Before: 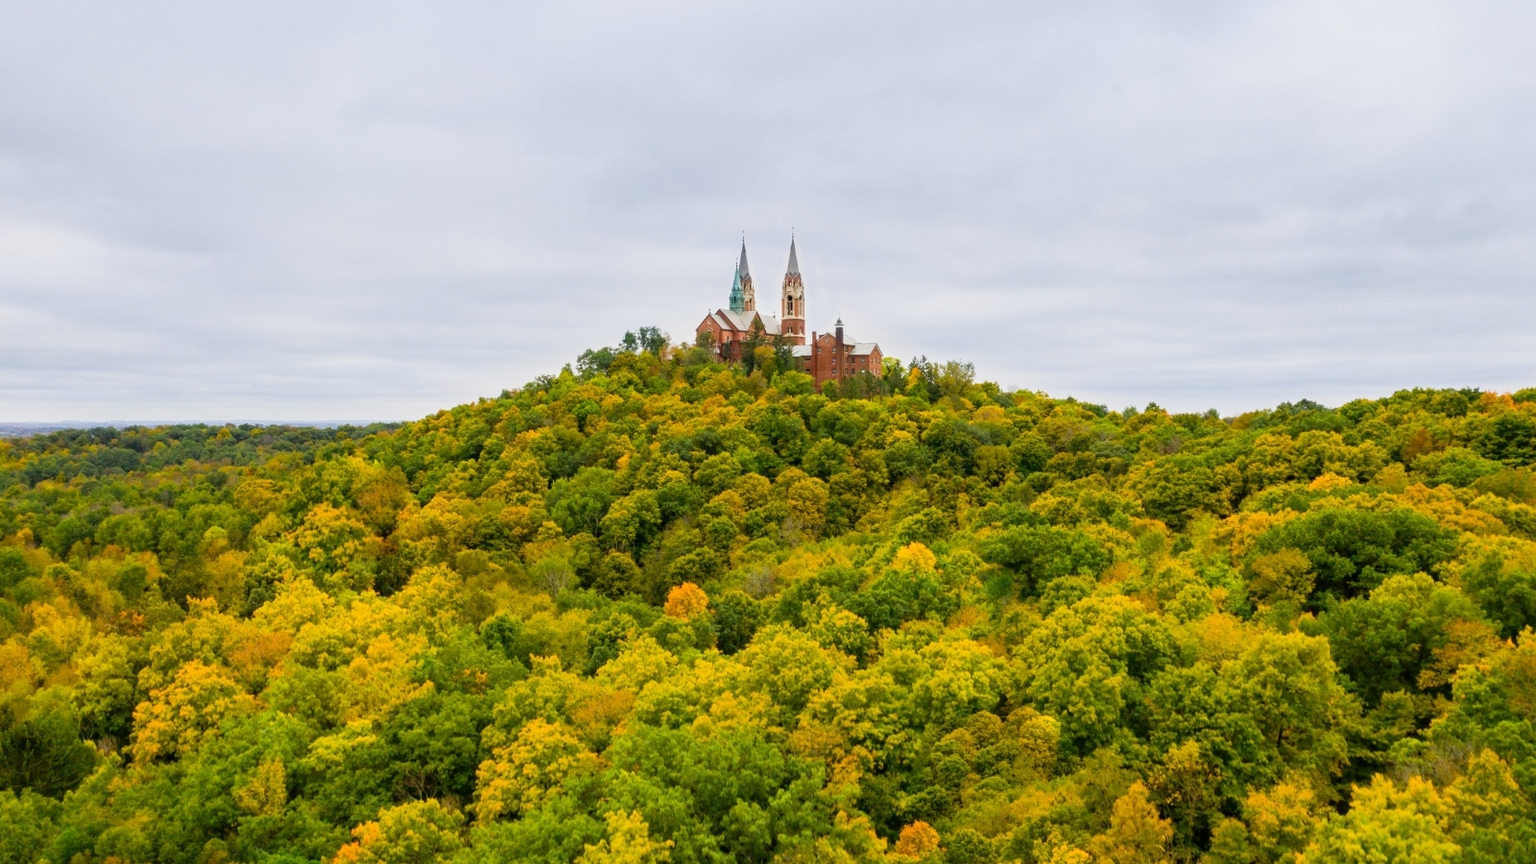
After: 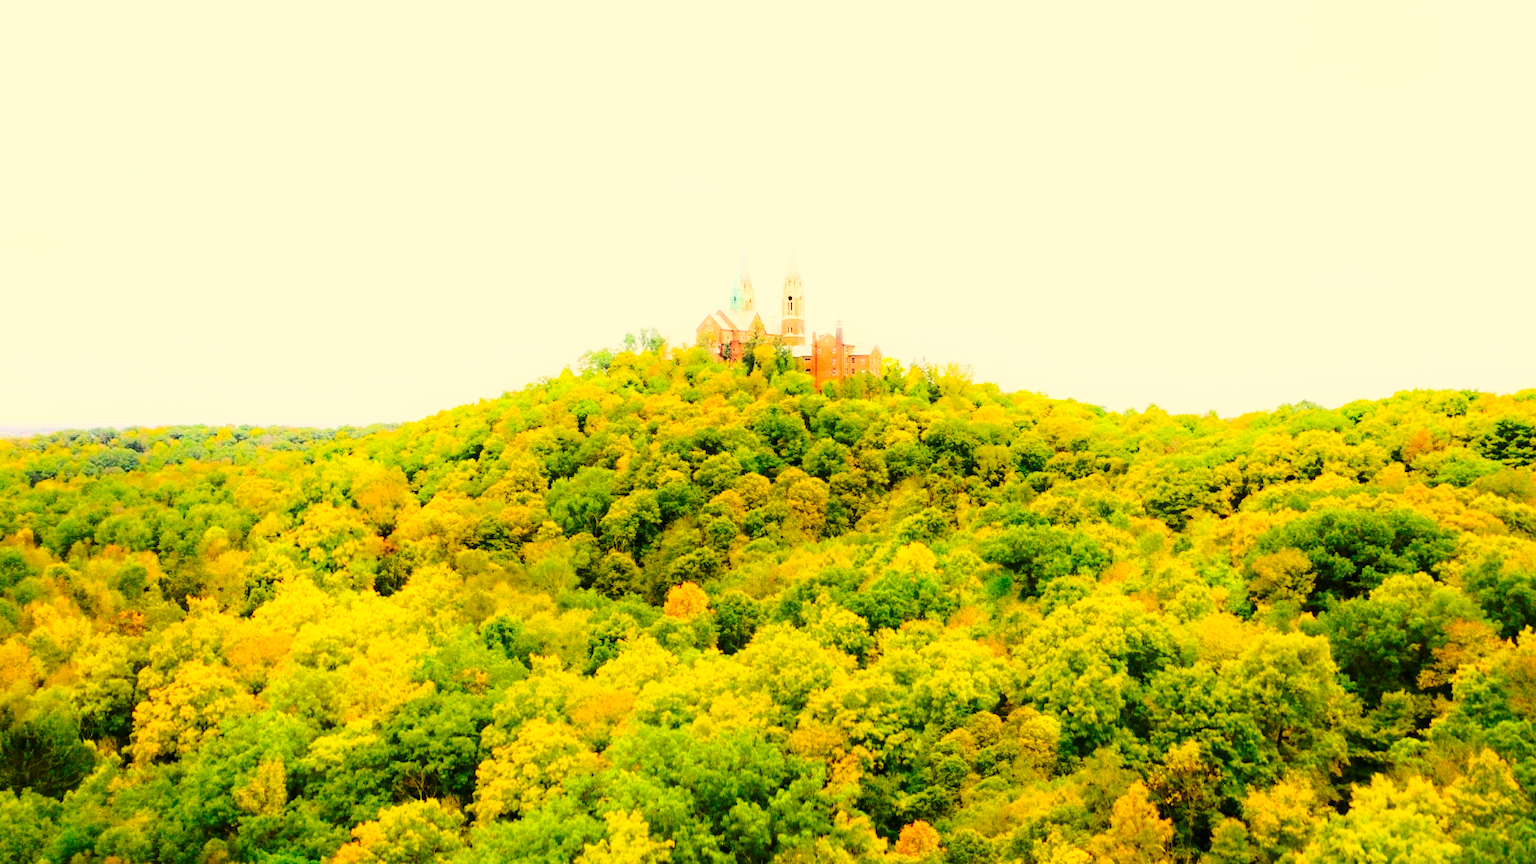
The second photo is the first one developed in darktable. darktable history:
color correction: highlights a* 2.53, highlights b* 23.09
shadows and highlights: shadows -21.69, highlights 98.93, soften with gaussian
contrast brightness saturation: brightness -0.015, saturation 0.351
base curve: curves: ch0 [(0, 0) (0.028, 0.03) (0.121, 0.232) (0.46, 0.748) (0.859, 0.968) (1, 1)], preserve colors none
